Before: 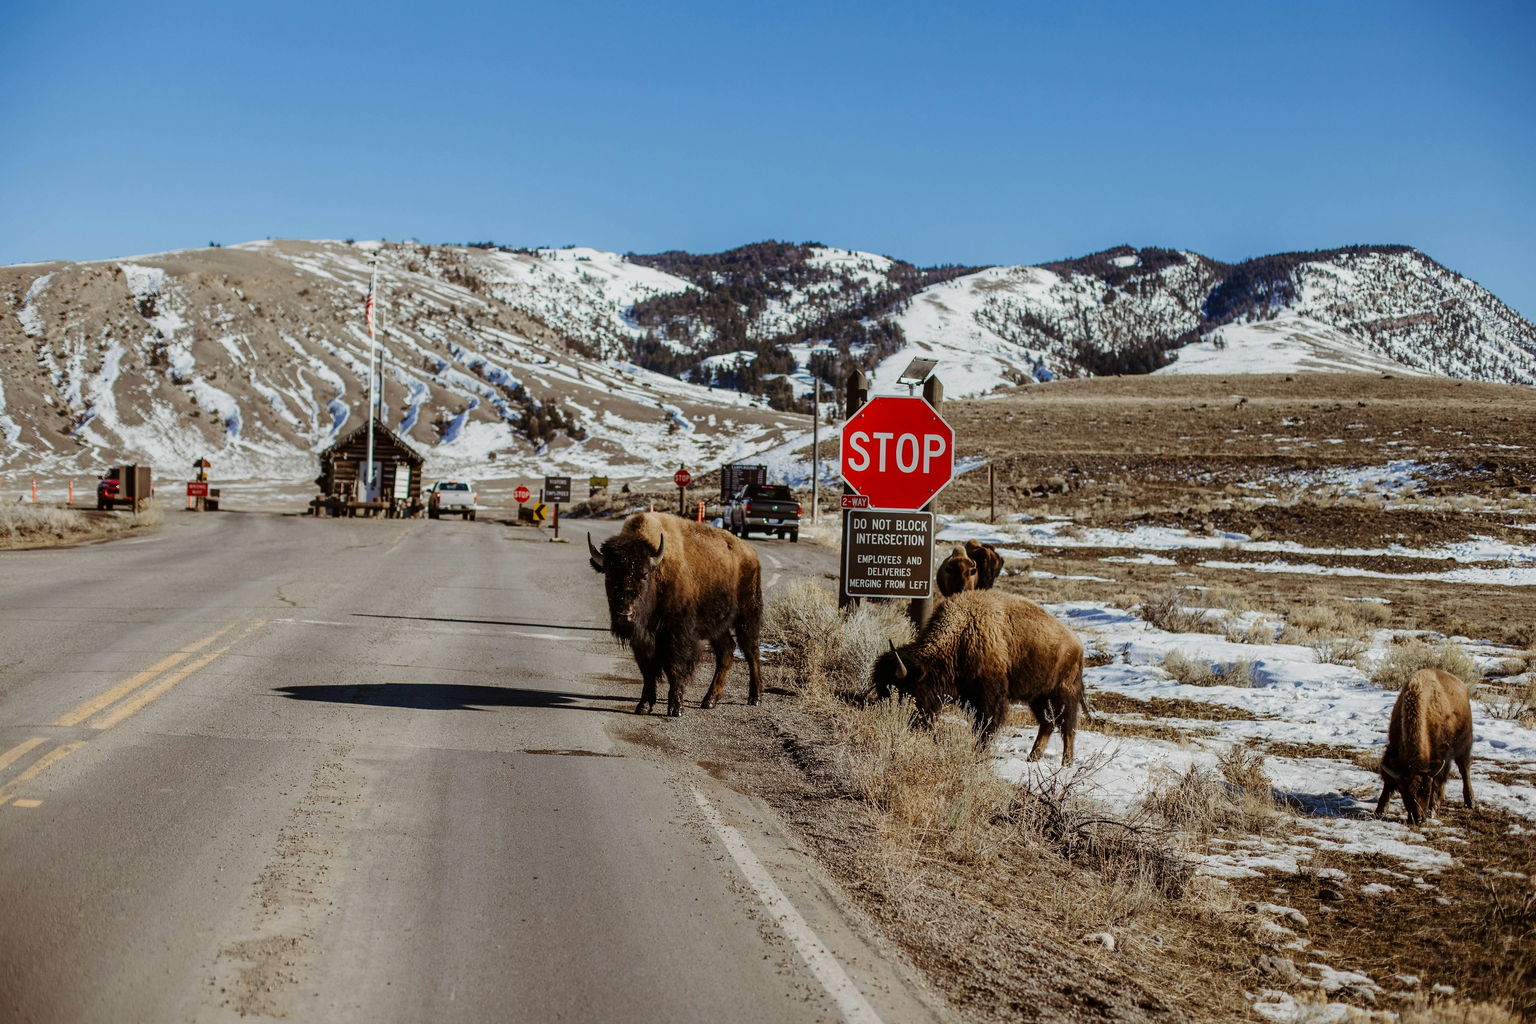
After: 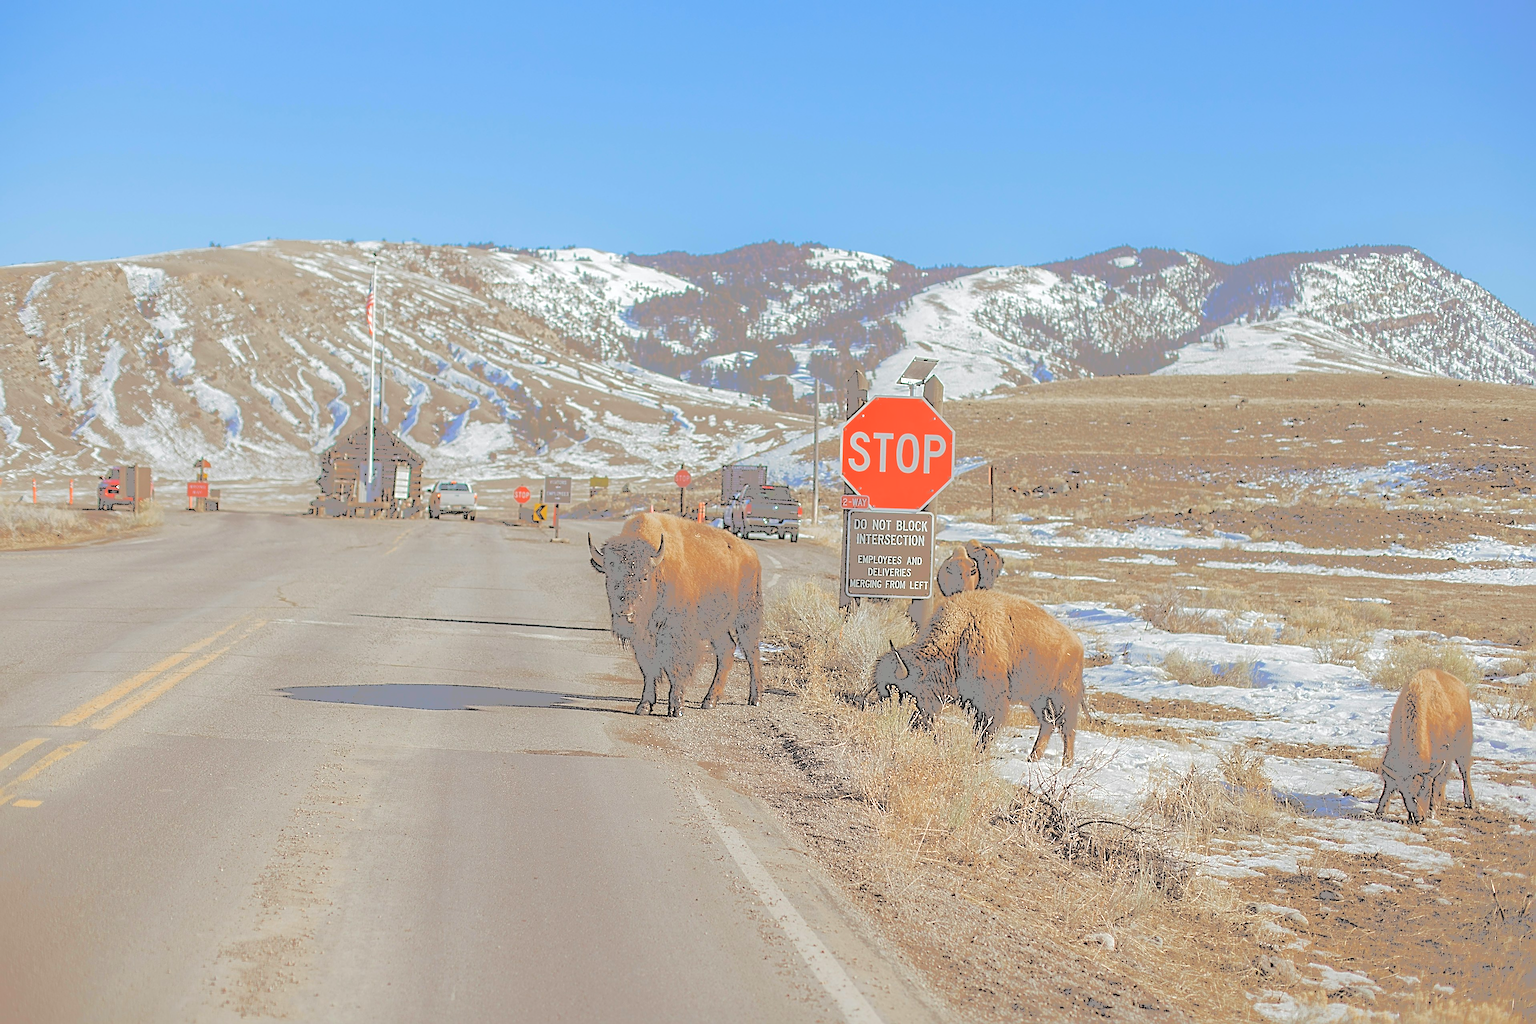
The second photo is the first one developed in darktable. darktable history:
exposure: exposure 0.364 EV, compensate highlight preservation false
tone curve: curves: ch0 [(0, 0) (0.003, 0.6) (0.011, 0.6) (0.025, 0.601) (0.044, 0.601) (0.069, 0.601) (0.1, 0.601) (0.136, 0.602) (0.177, 0.605) (0.224, 0.609) (0.277, 0.615) (0.335, 0.625) (0.399, 0.633) (0.468, 0.654) (0.543, 0.676) (0.623, 0.71) (0.709, 0.753) (0.801, 0.802) (0.898, 0.85) (1, 1)], color space Lab, independent channels, preserve colors none
sharpen: radius 2.815, amount 0.707
